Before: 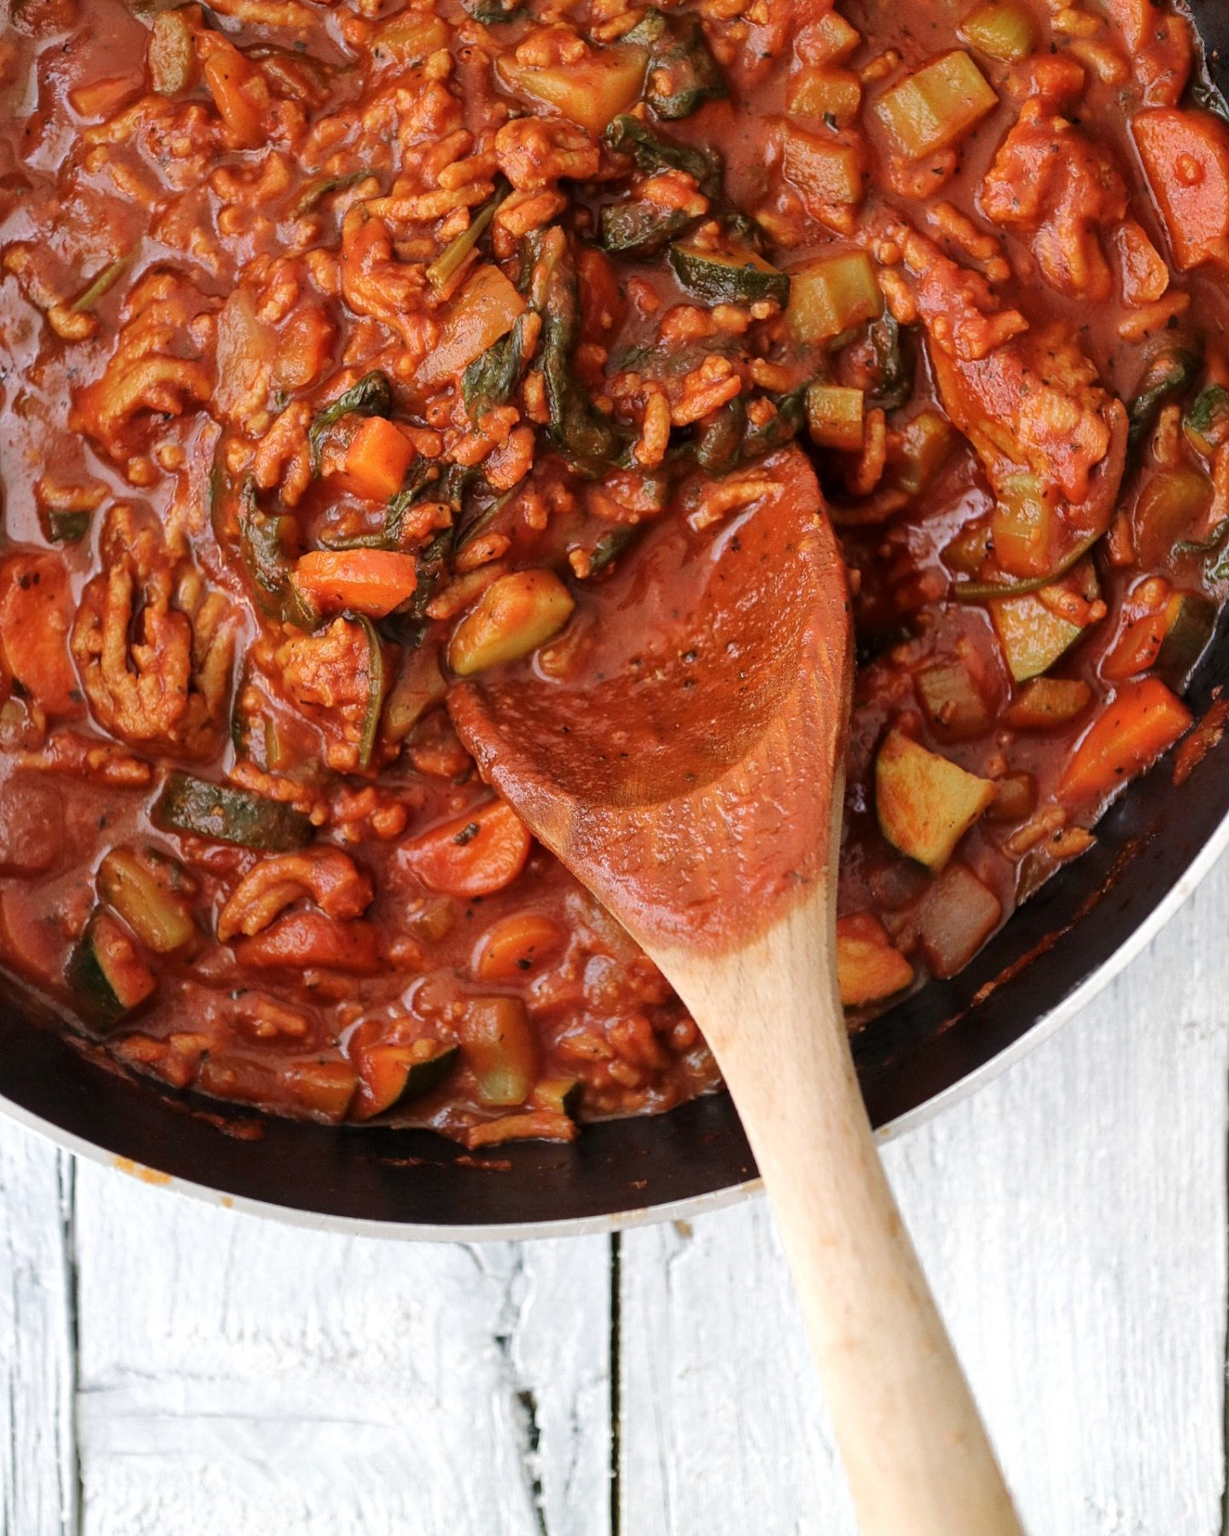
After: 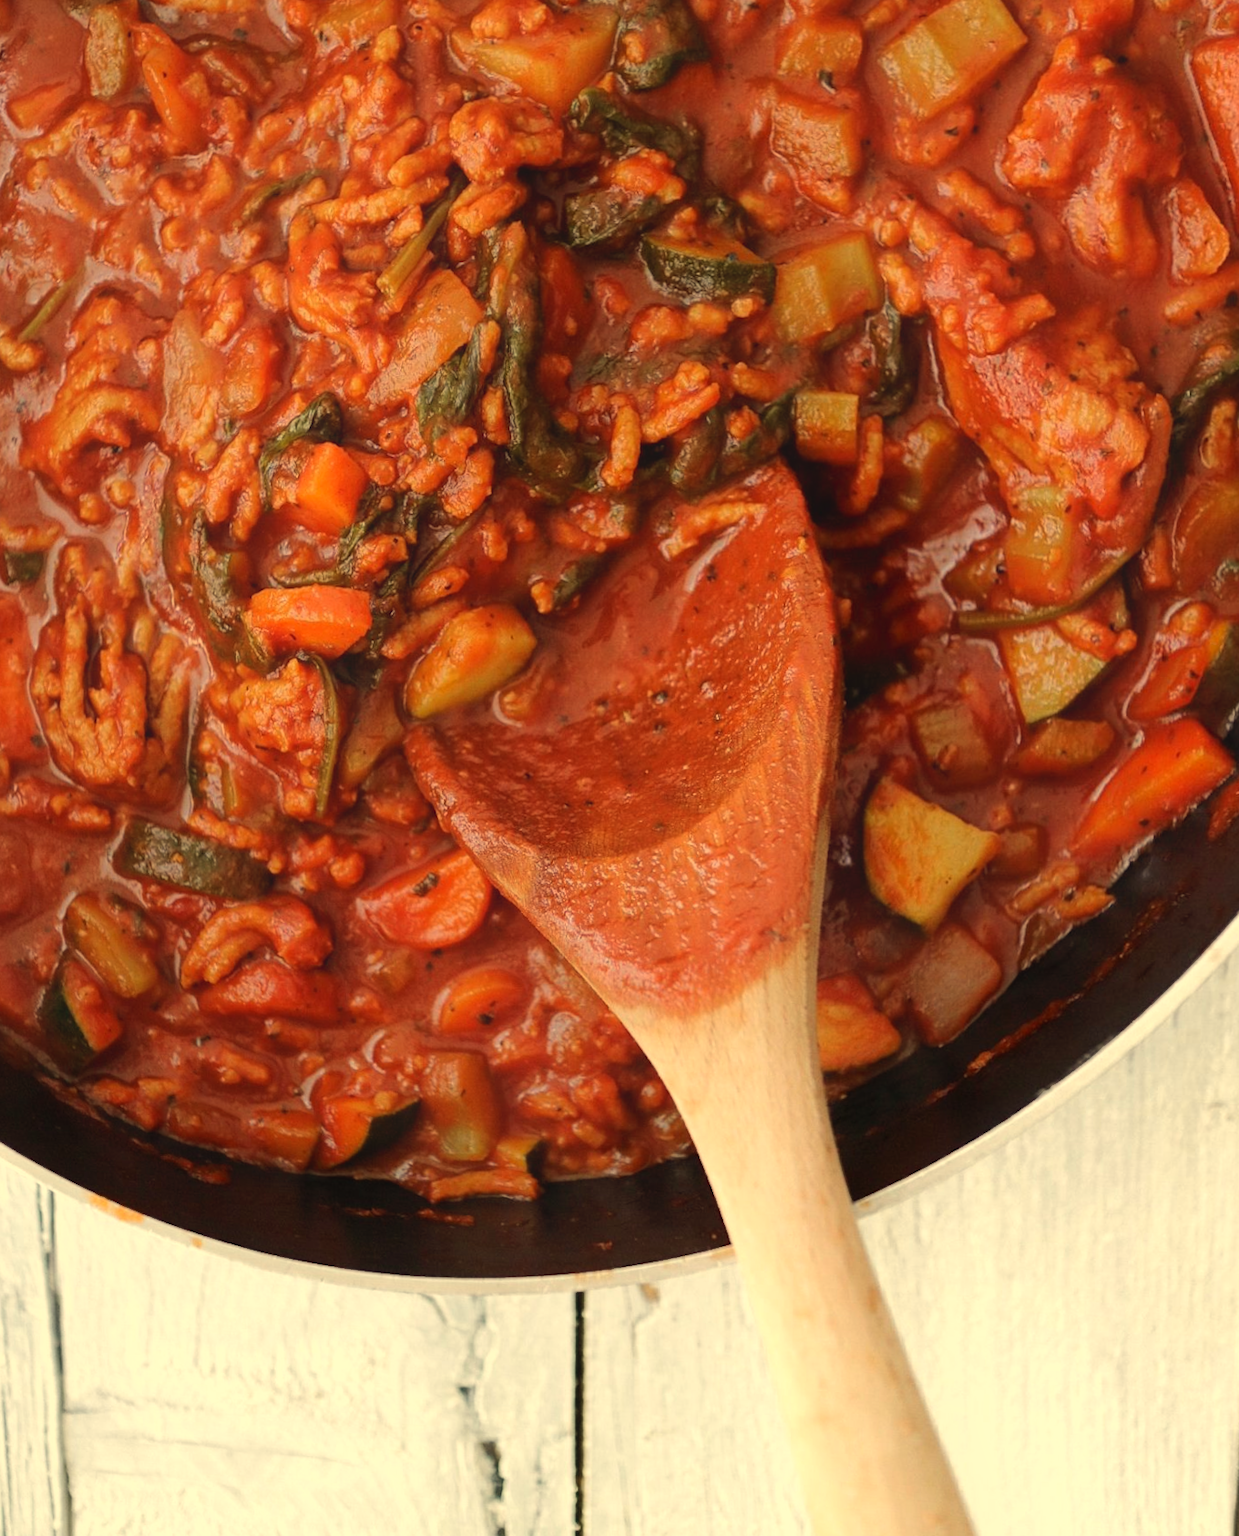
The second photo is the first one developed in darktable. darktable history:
rotate and perspective: rotation 0.062°, lens shift (vertical) 0.115, lens shift (horizontal) -0.133, crop left 0.047, crop right 0.94, crop top 0.061, crop bottom 0.94
white balance: red 1.08, blue 0.791
contrast equalizer: y [[0.46, 0.454, 0.451, 0.451, 0.455, 0.46], [0.5 ×6], [0.5 ×6], [0 ×6], [0 ×6]]
